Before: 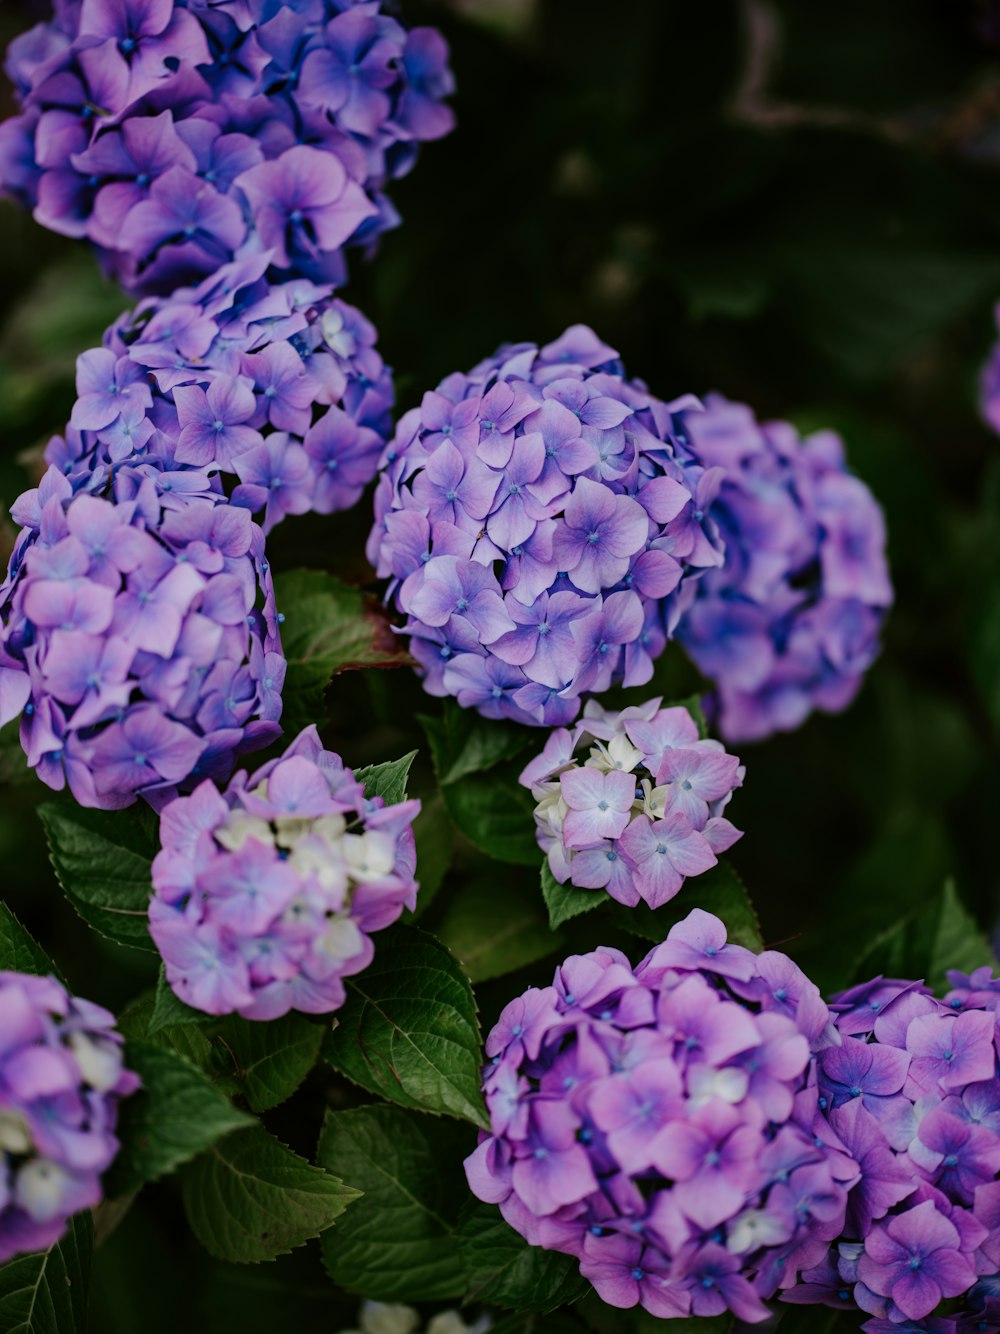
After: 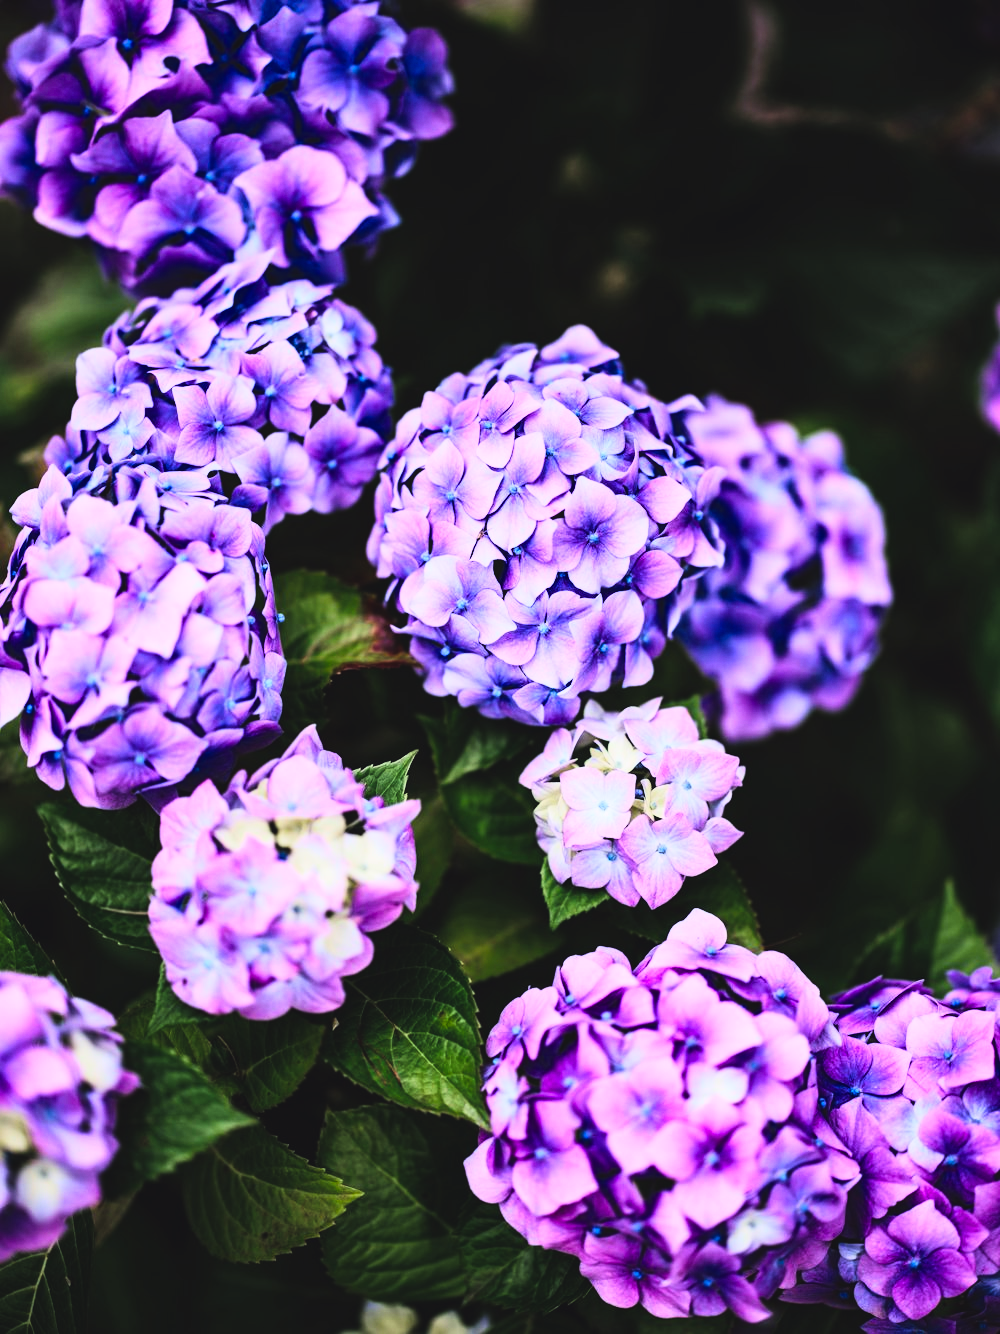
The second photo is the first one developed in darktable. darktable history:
rgb curve: curves: ch0 [(0, 0) (0.21, 0.15) (0.24, 0.21) (0.5, 0.75) (0.75, 0.96) (0.89, 0.99) (1, 1)]; ch1 [(0, 0.02) (0.21, 0.13) (0.25, 0.2) (0.5, 0.67) (0.75, 0.9) (0.89, 0.97) (1, 1)]; ch2 [(0, 0.02) (0.21, 0.13) (0.25, 0.2) (0.5, 0.67) (0.75, 0.9) (0.89, 0.97) (1, 1)], compensate middle gray true
color balance rgb: shadows lift › chroma 3%, shadows lift › hue 280.8°, power › hue 330°, highlights gain › chroma 3%, highlights gain › hue 75.6°, global offset › luminance 2%, perceptual saturation grading › global saturation 20%, perceptual saturation grading › highlights -25%, perceptual saturation grading › shadows 50%, global vibrance 20.33%
white balance: red 0.974, blue 1.044
